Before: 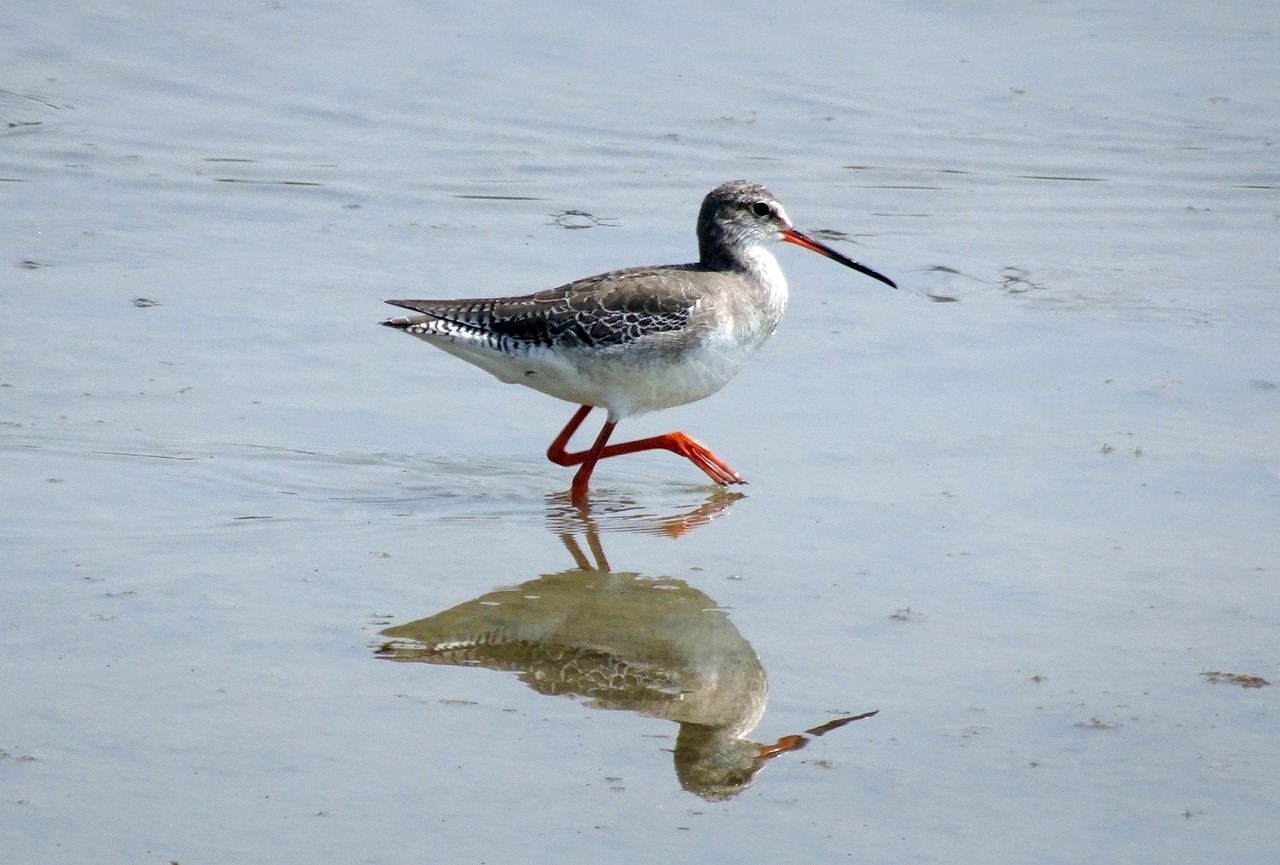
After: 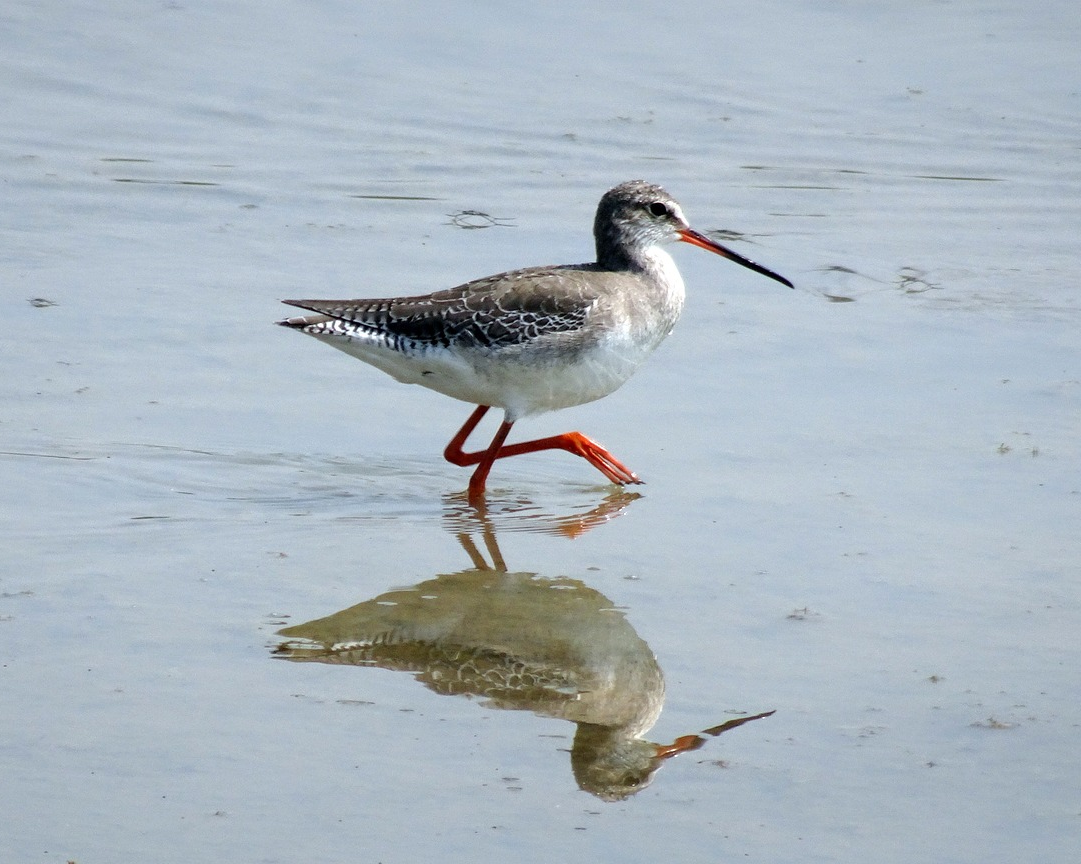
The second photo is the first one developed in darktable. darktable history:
crop: left 8.086%, right 7.434%
